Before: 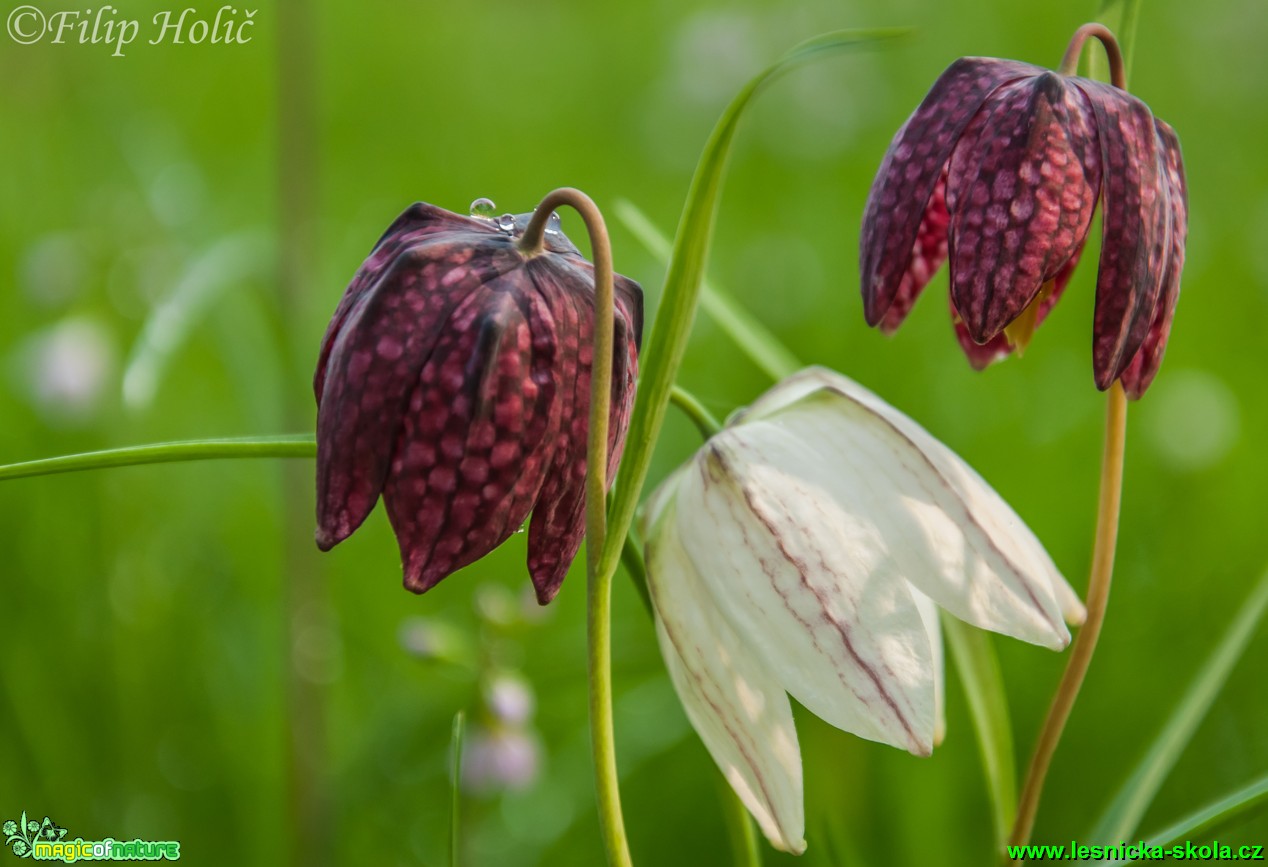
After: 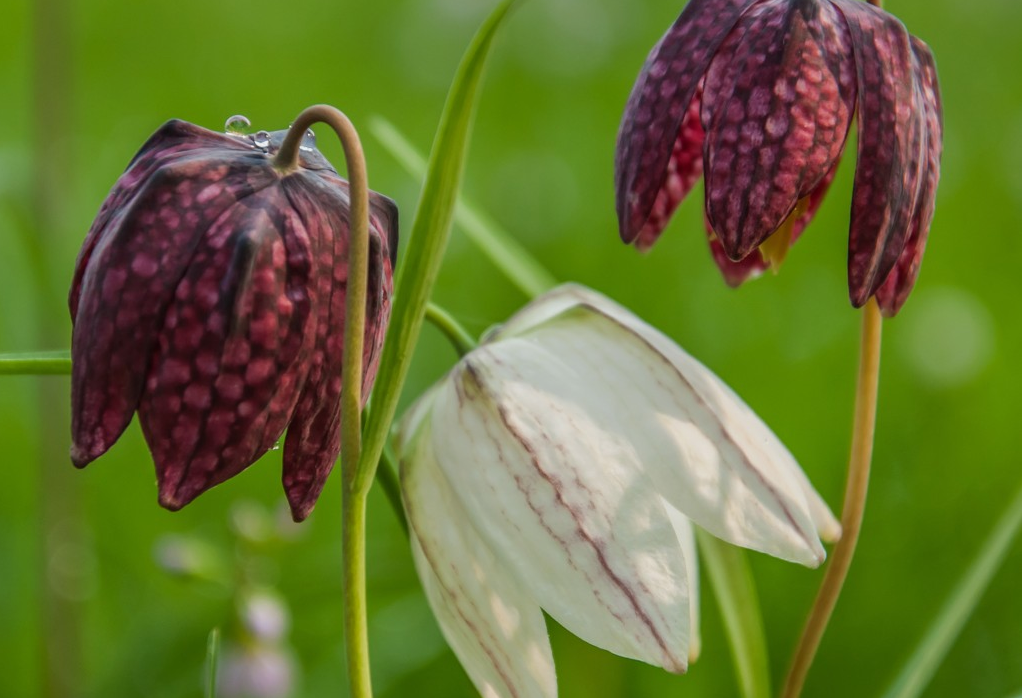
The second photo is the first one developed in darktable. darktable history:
crop: left 19.322%, top 9.646%, bottom 9.763%
exposure: exposure -0.179 EV, compensate highlight preservation false
